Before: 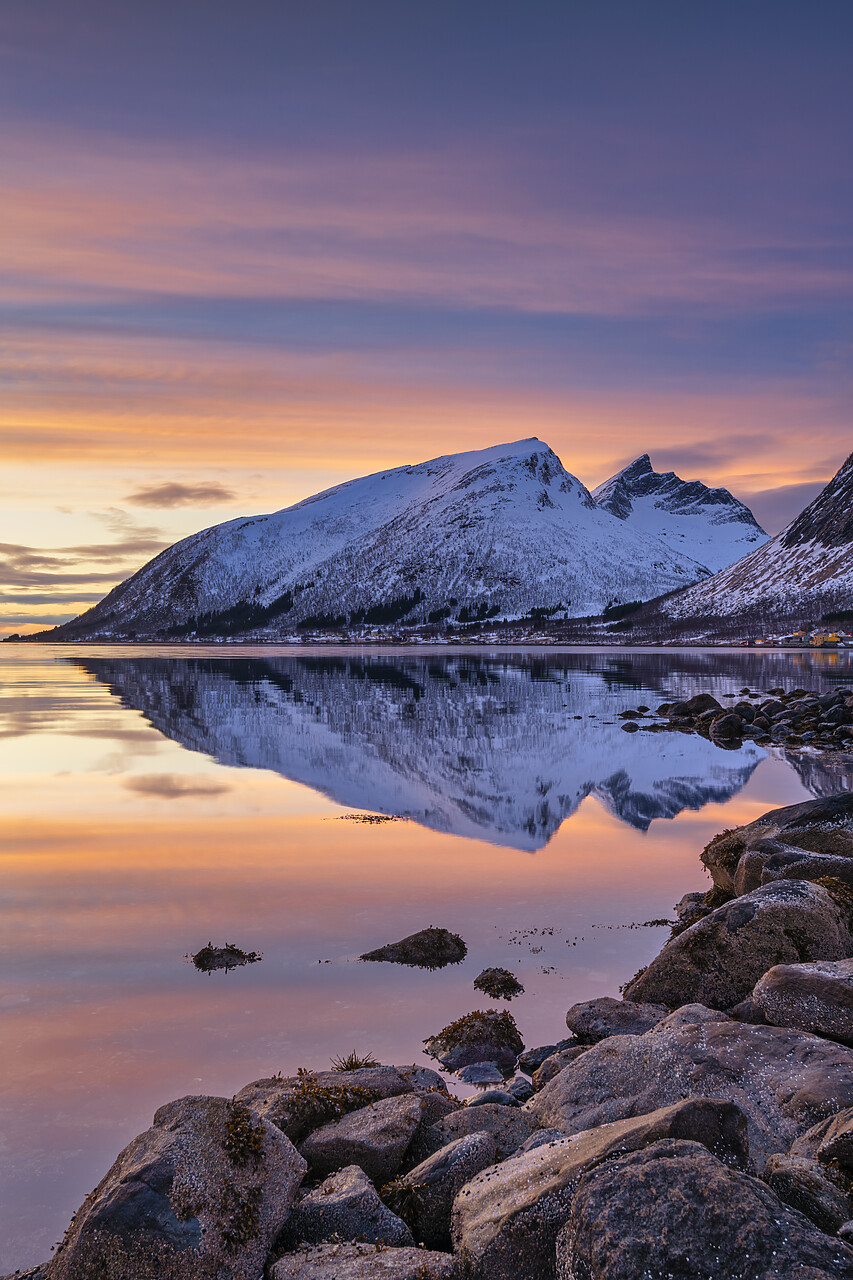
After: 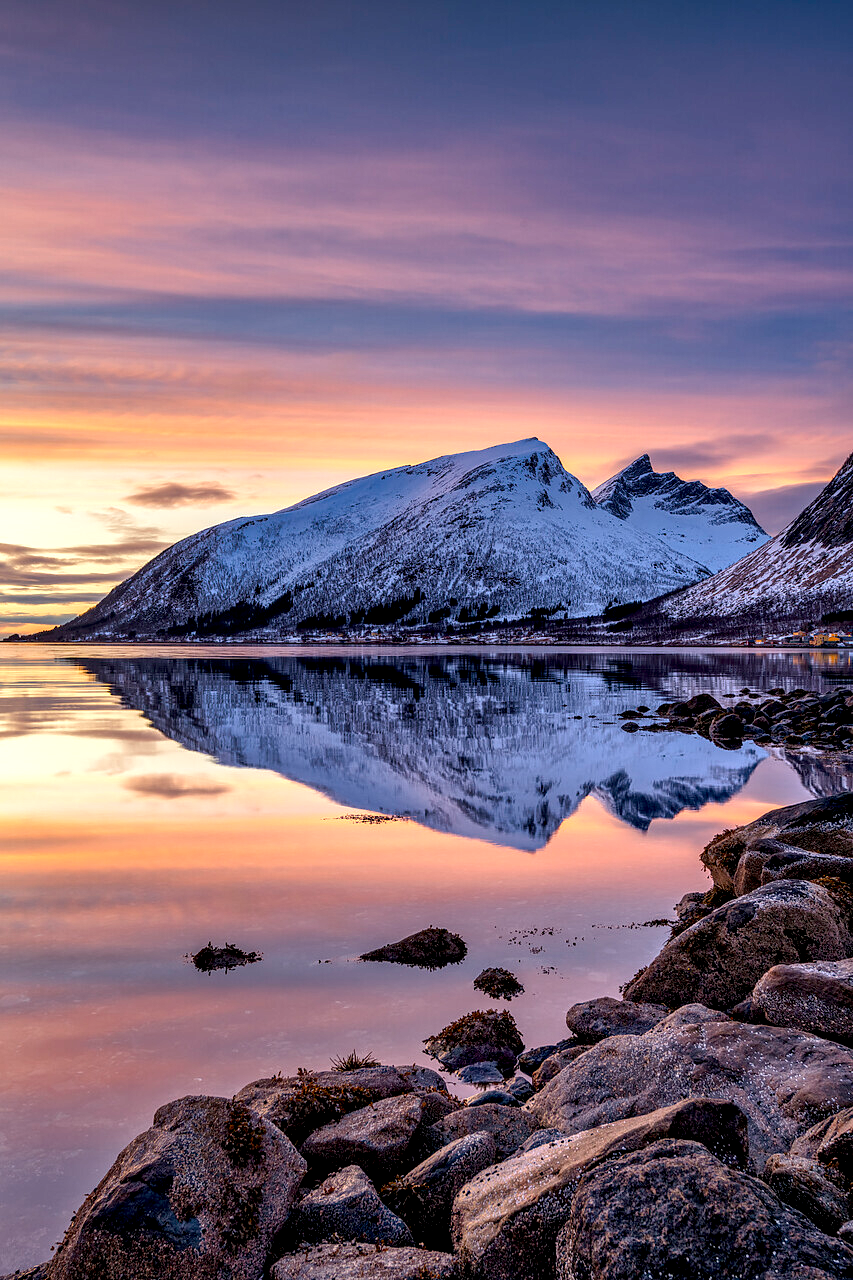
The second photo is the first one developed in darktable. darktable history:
exposure: black level correction 0.007, exposure 0.156 EV, compensate highlight preservation false
local contrast: detail 150%
